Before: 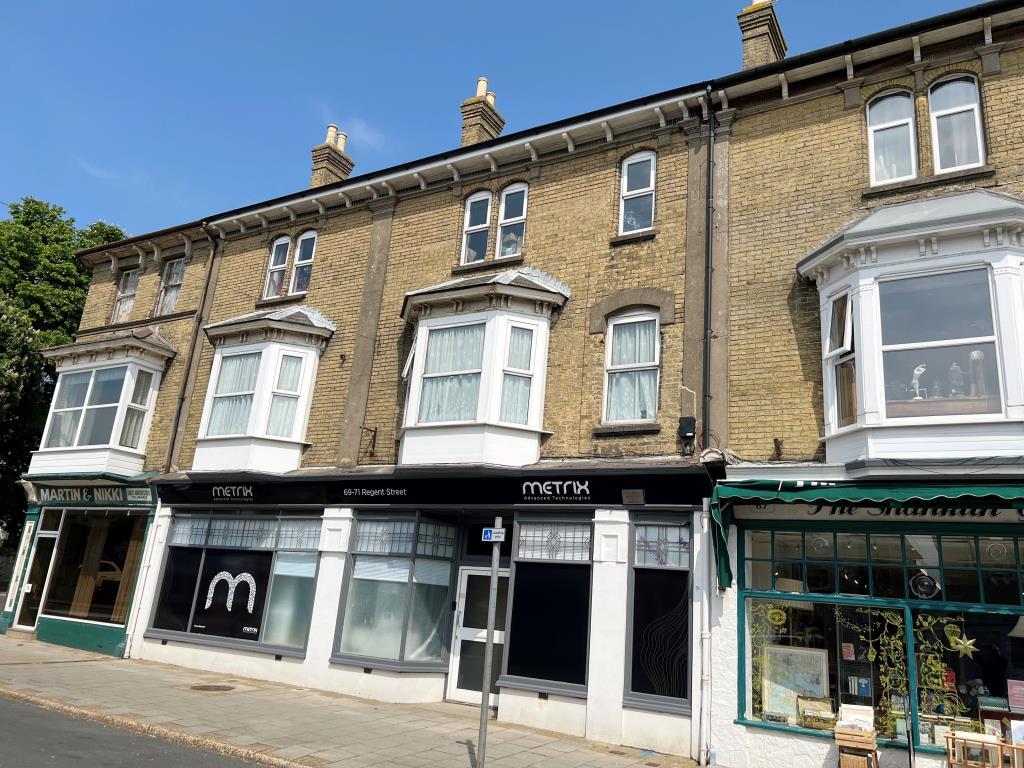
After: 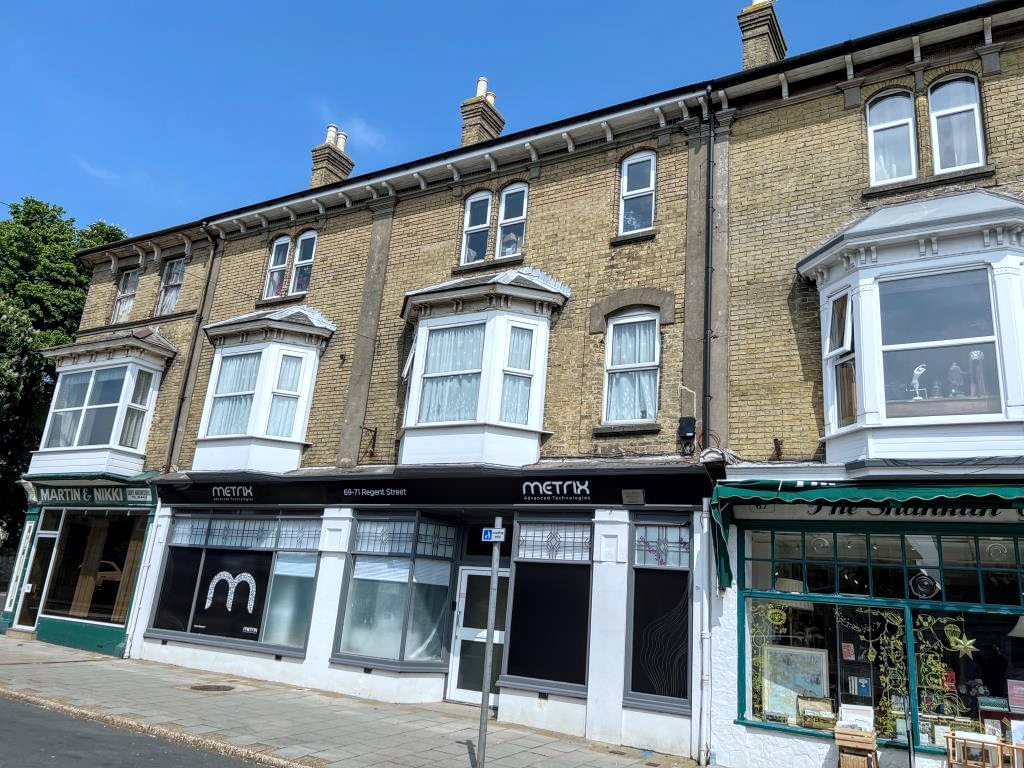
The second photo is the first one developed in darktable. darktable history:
local contrast: on, module defaults
color calibration: illuminant custom, x 0.368, y 0.373, temperature 4344.77 K
